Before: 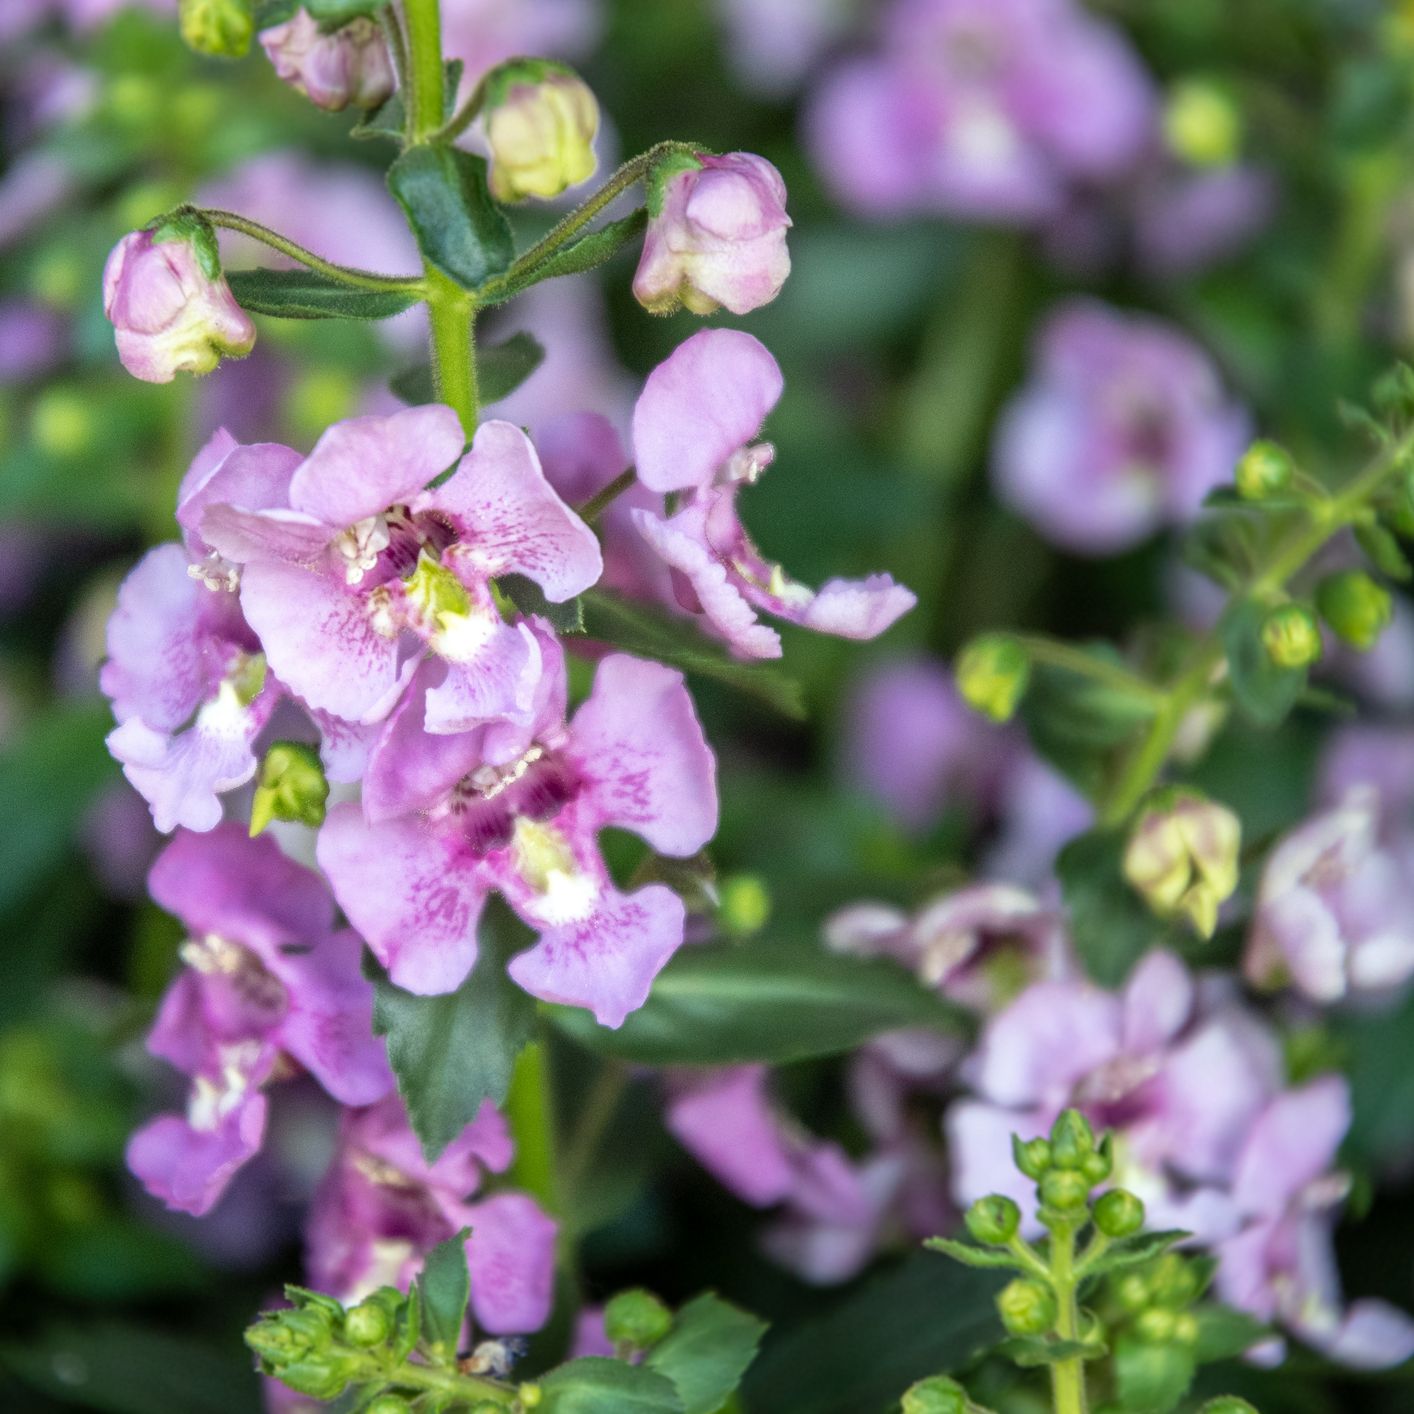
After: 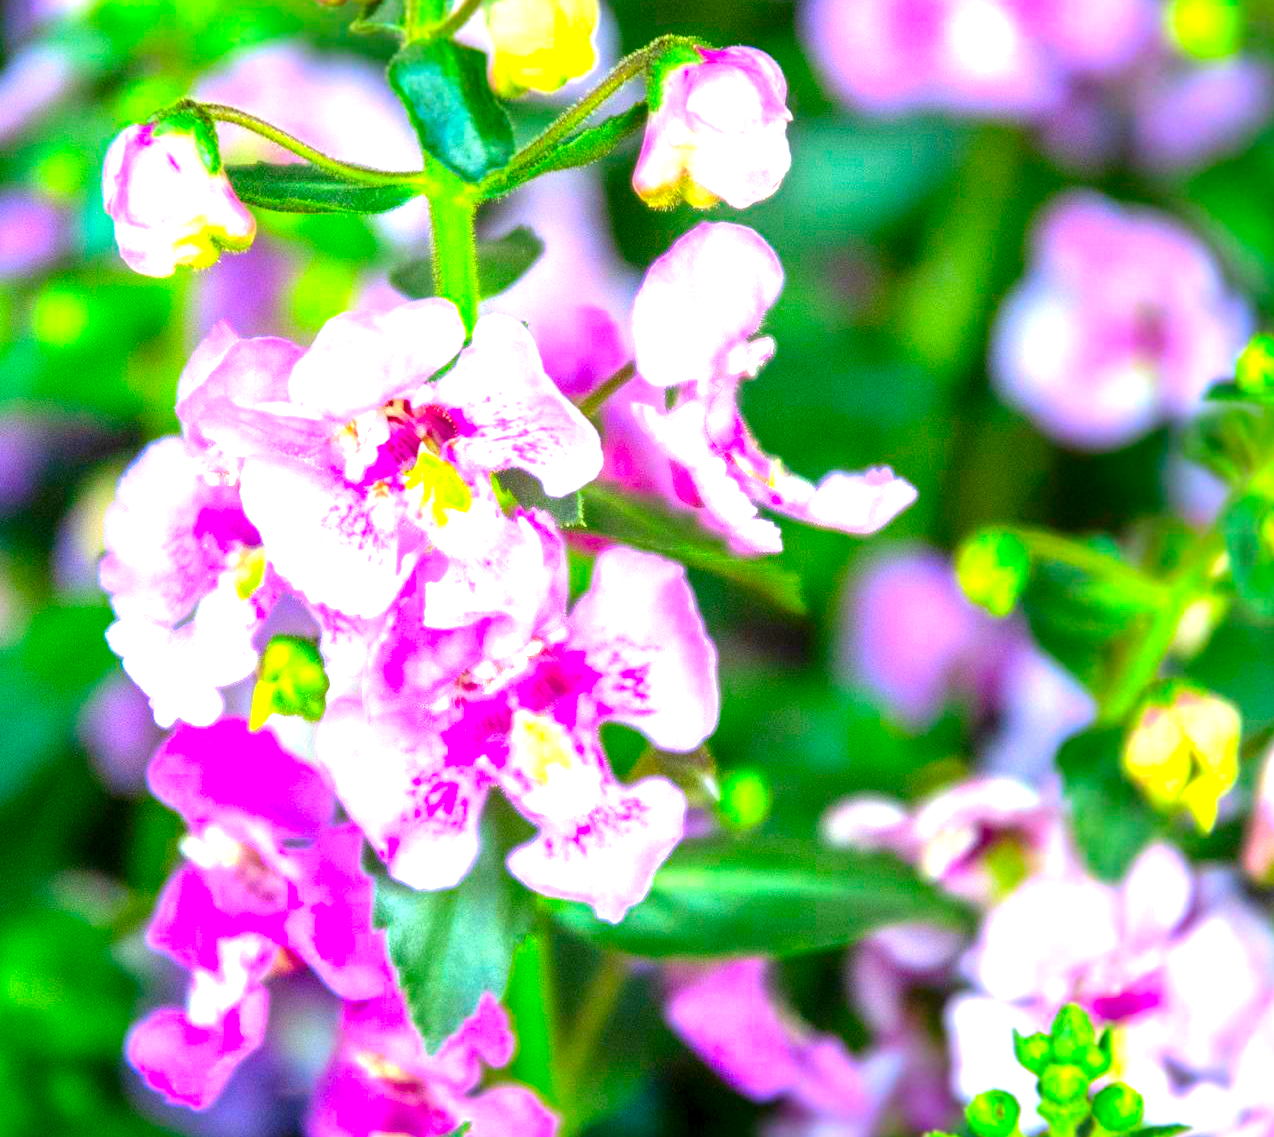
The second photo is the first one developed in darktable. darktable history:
color balance rgb: perceptual saturation grading › global saturation -0.137%
color correction: highlights b* 0.067, saturation 2.16
crop: top 7.547%, right 9.837%, bottom 12.04%
exposure: black level correction 0.001, exposure 1.398 EV, compensate highlight preservation false
